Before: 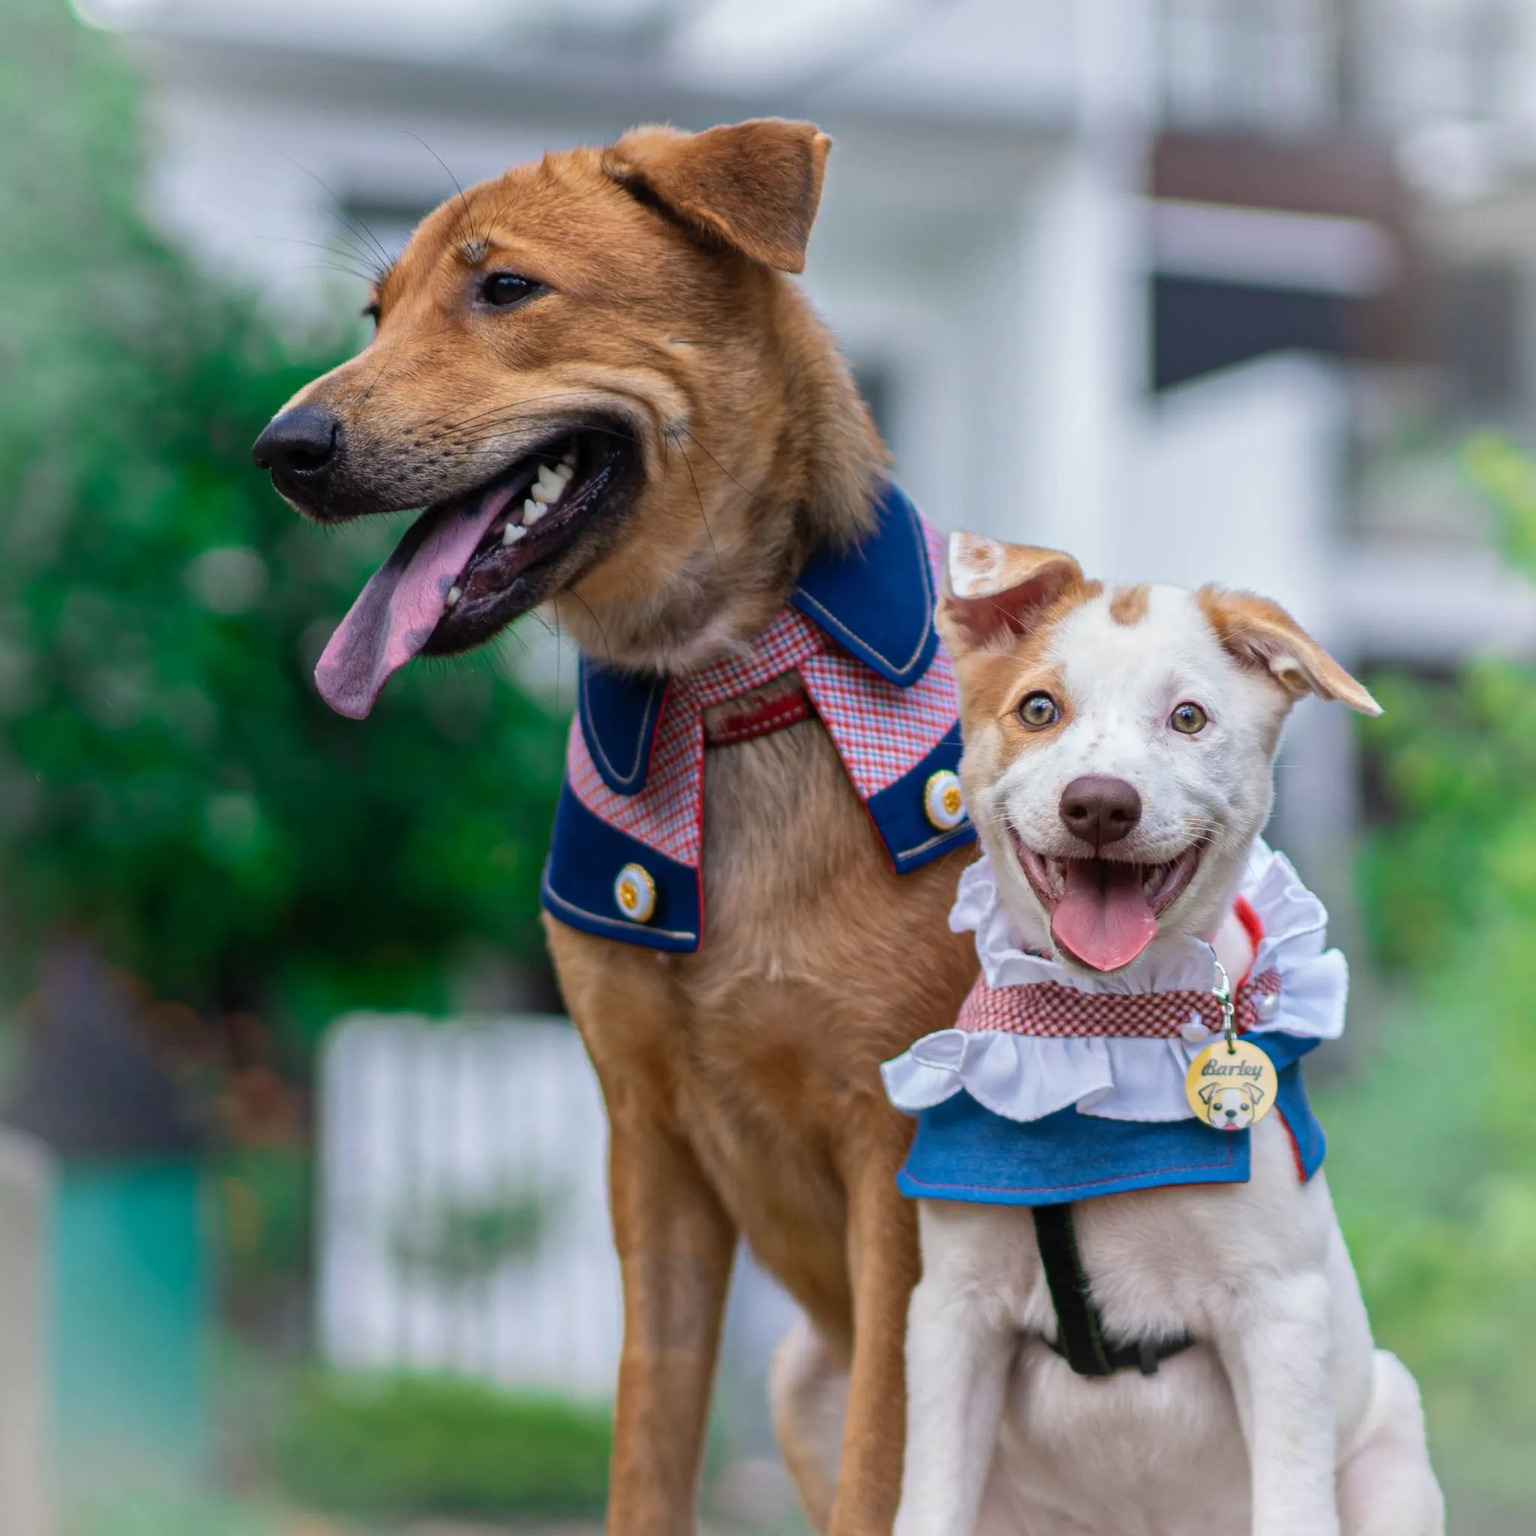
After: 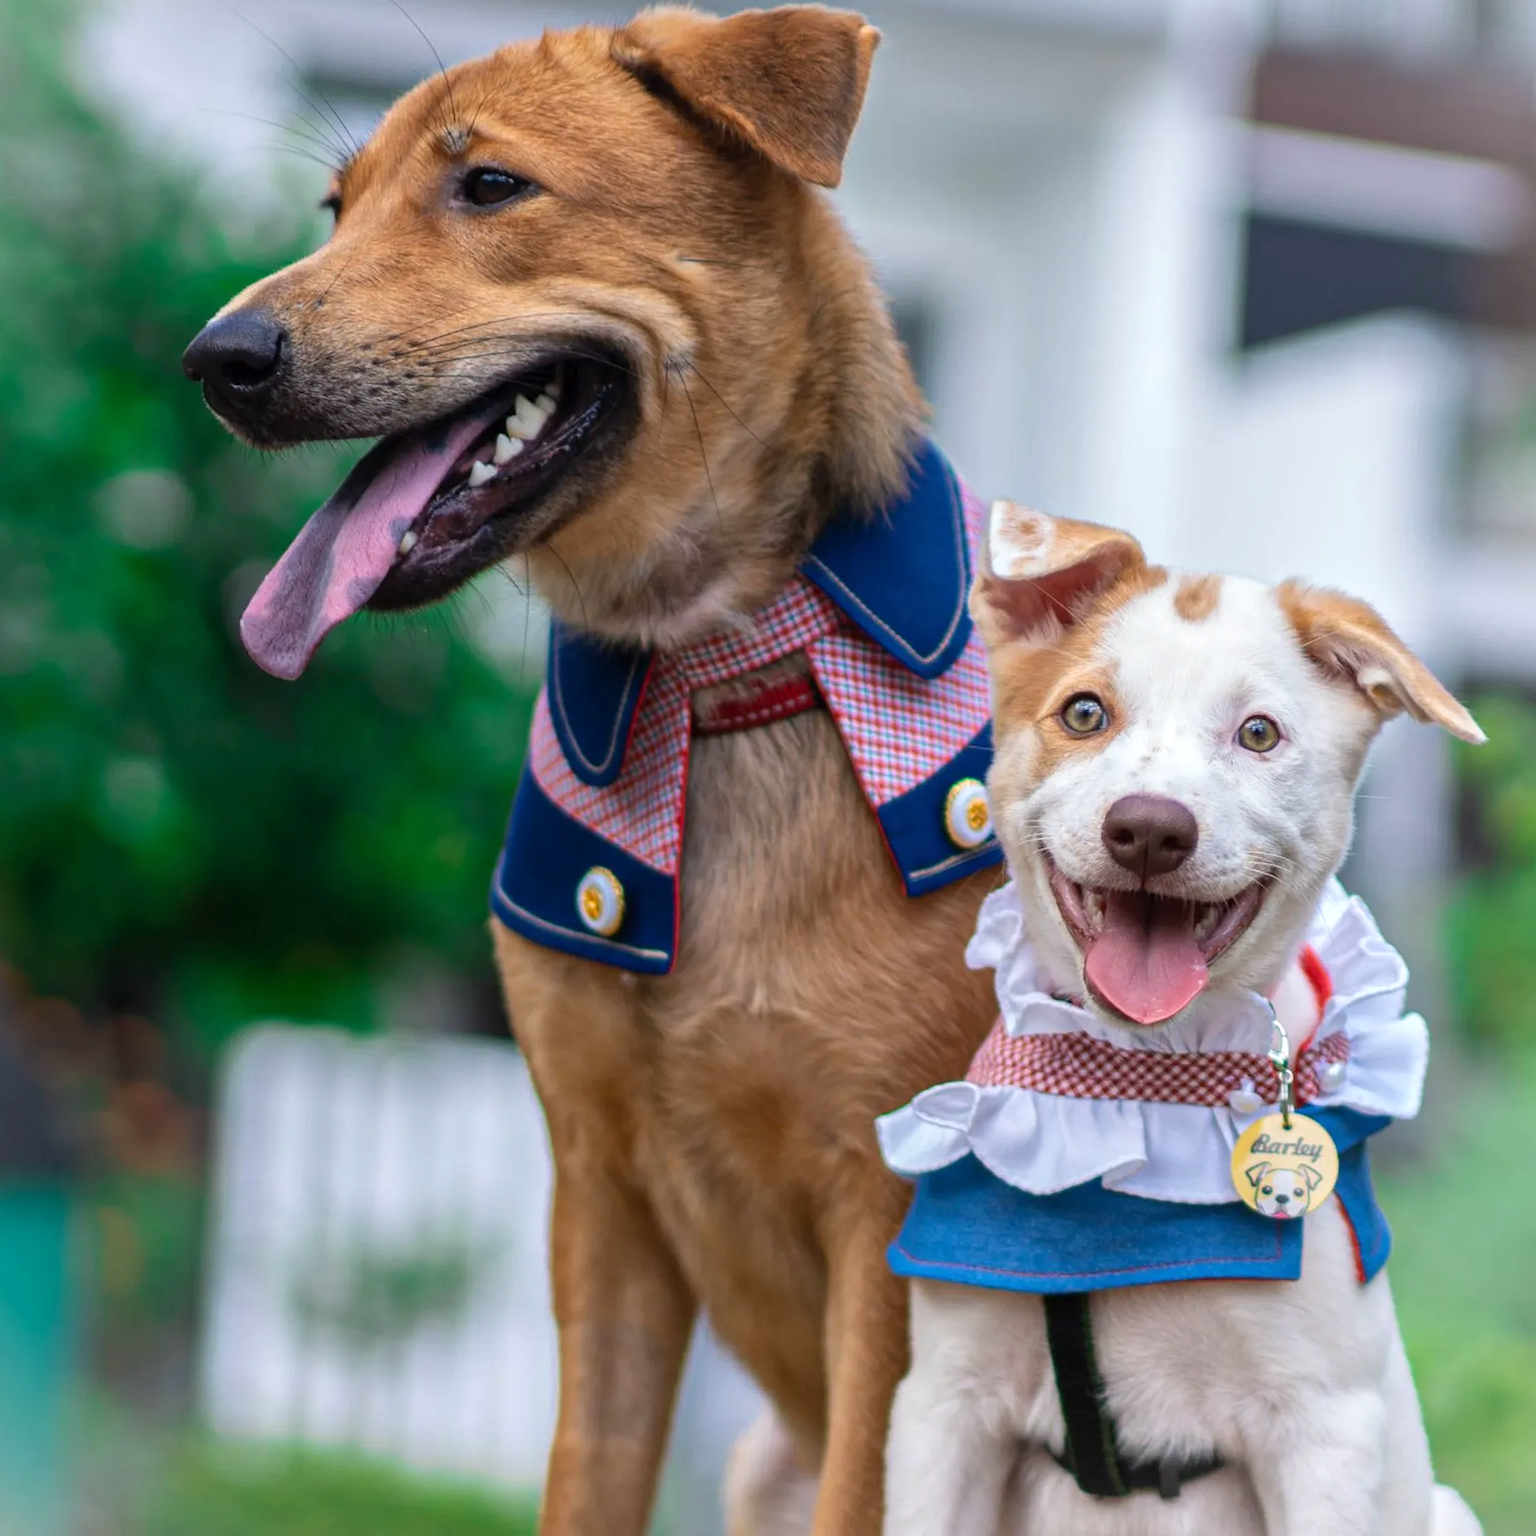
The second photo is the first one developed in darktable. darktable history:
crop and rotate: angle -3.27°, left 5.211%, top 5.211%, right 4.607%, bottom 4.607%
exposure: exposure 0.2 EV, compensate highlight preservation false
